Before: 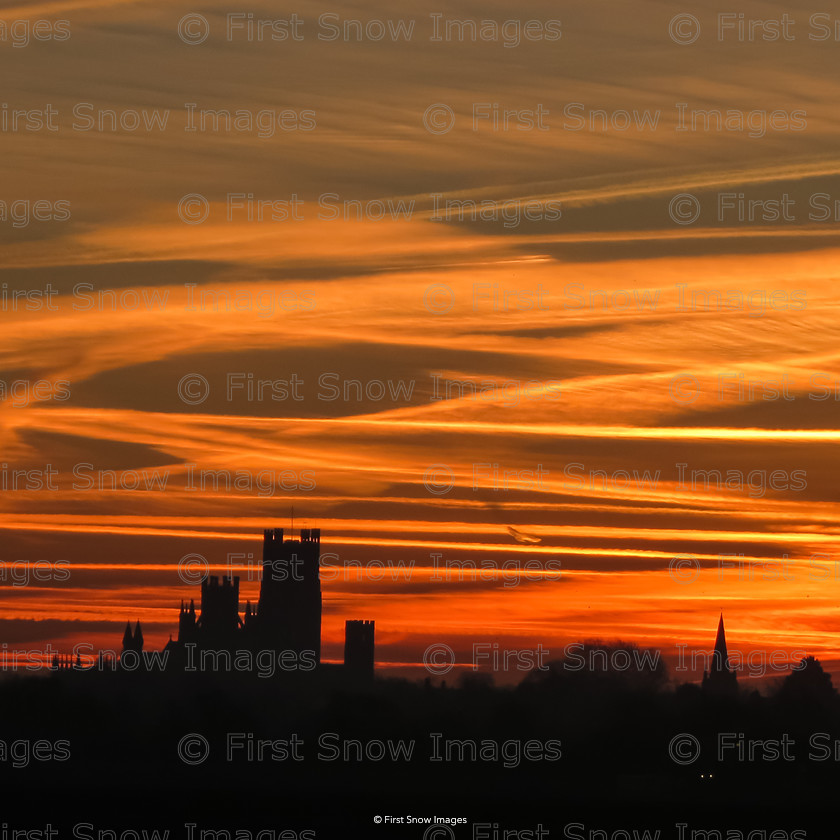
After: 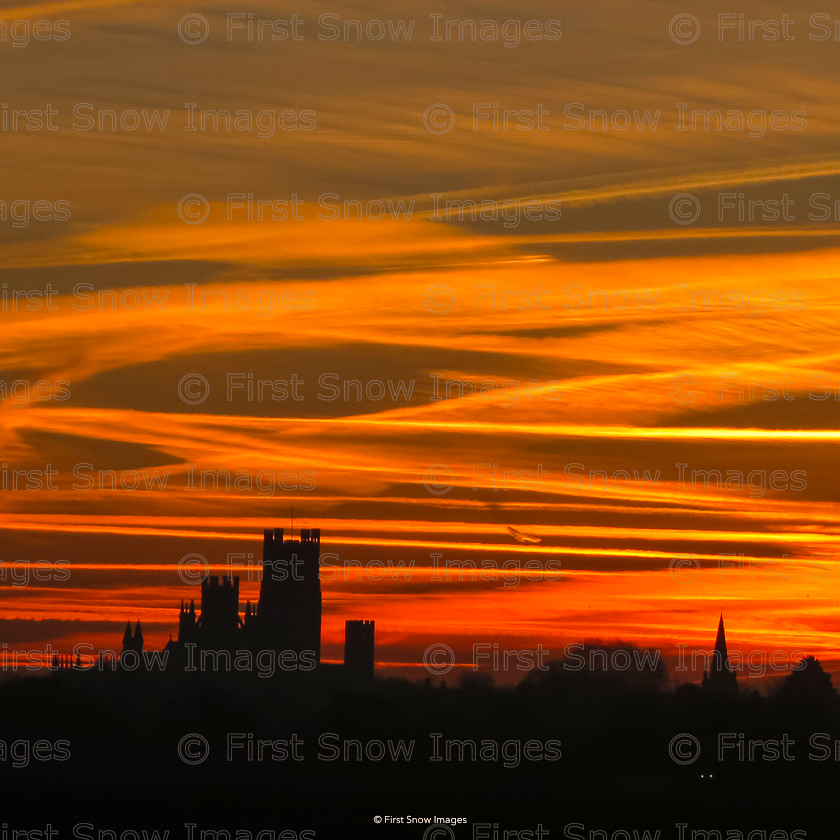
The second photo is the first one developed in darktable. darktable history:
color calibration: output colorfulness [0, 0.315, 0, 0], x 0.341, y 0.355, temperature 5166 K
color correction: highlights a* 5.81, highlights b* 4.84
